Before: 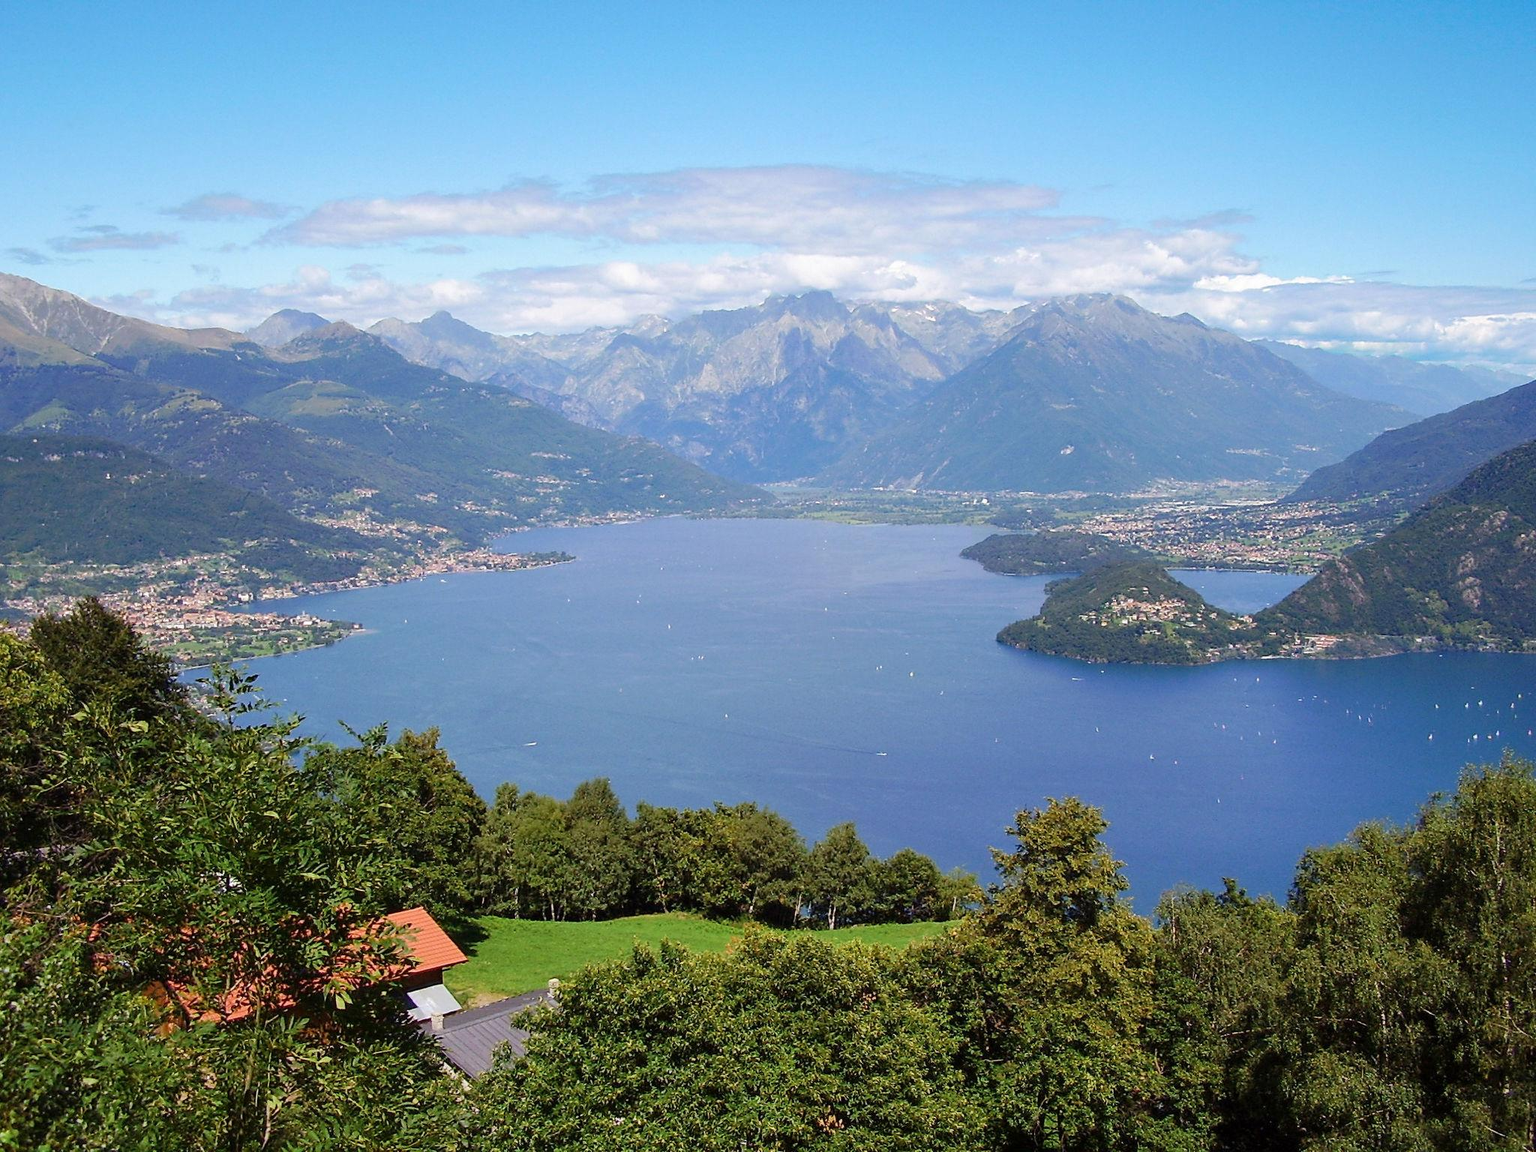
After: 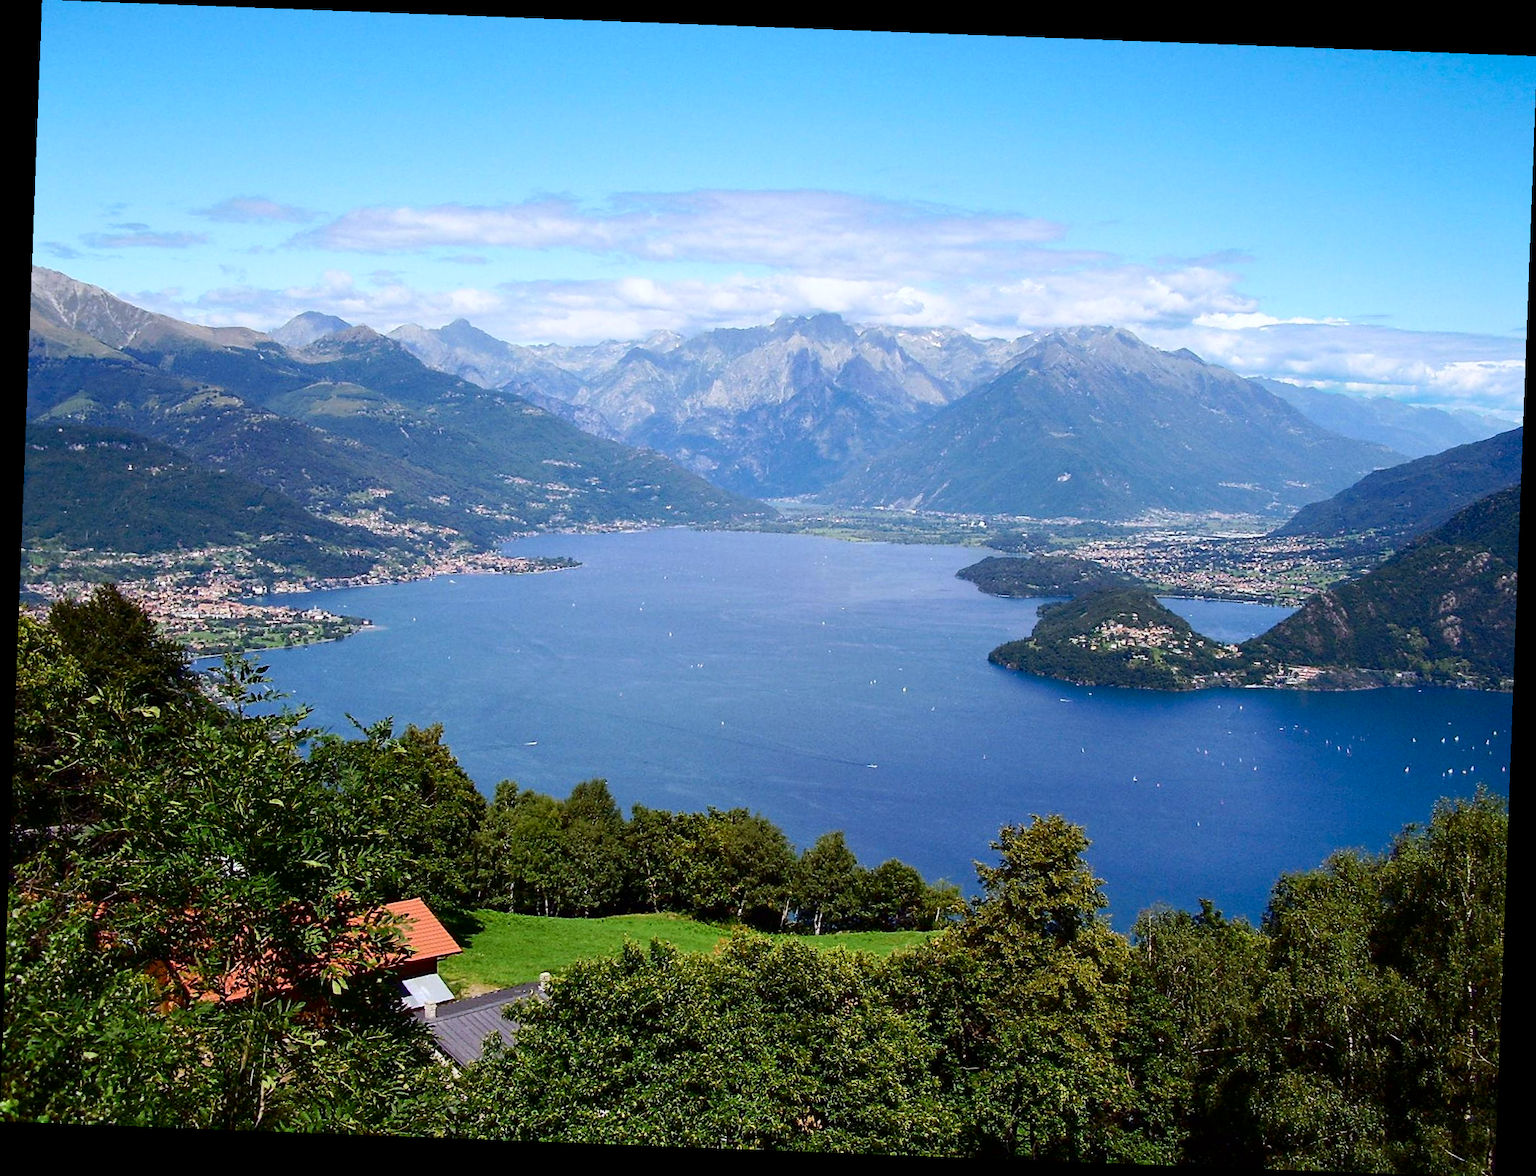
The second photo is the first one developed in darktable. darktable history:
contrast brightness saturation: contrast 0.2, brightness -0.11, saturation 0.1
rotate and perspective: rotation 2.17°, automatic cropping off
color calibration: x 0.355, y 0.367, temperature 4700.38 K
tone equalizer: on, module defaults
